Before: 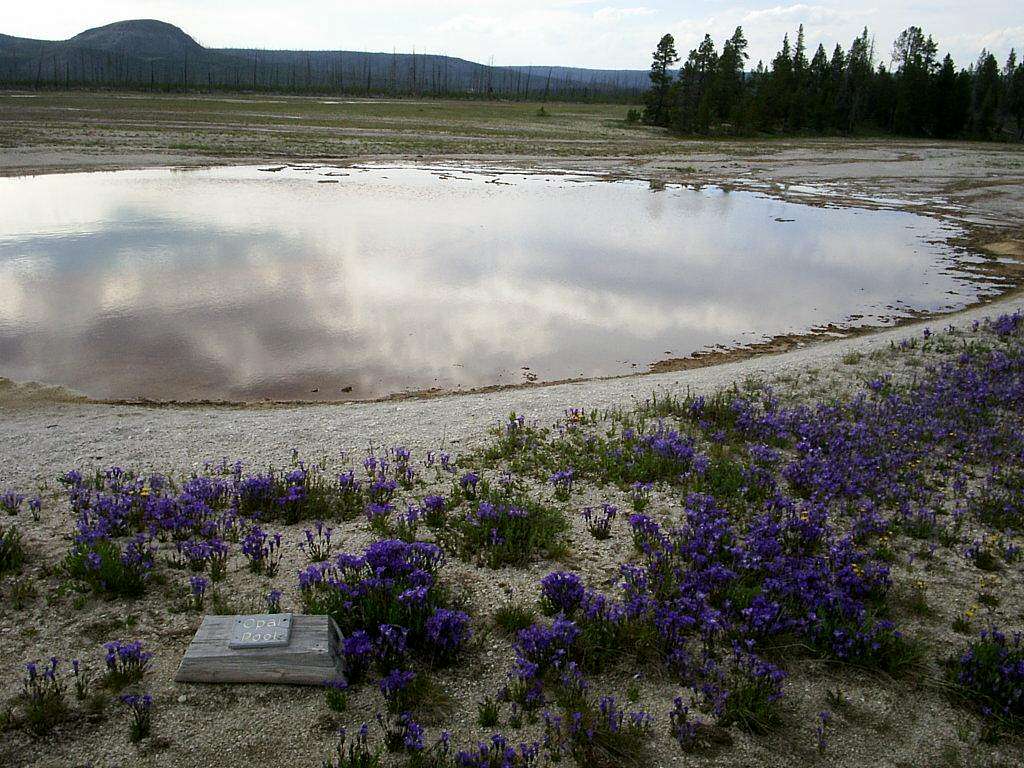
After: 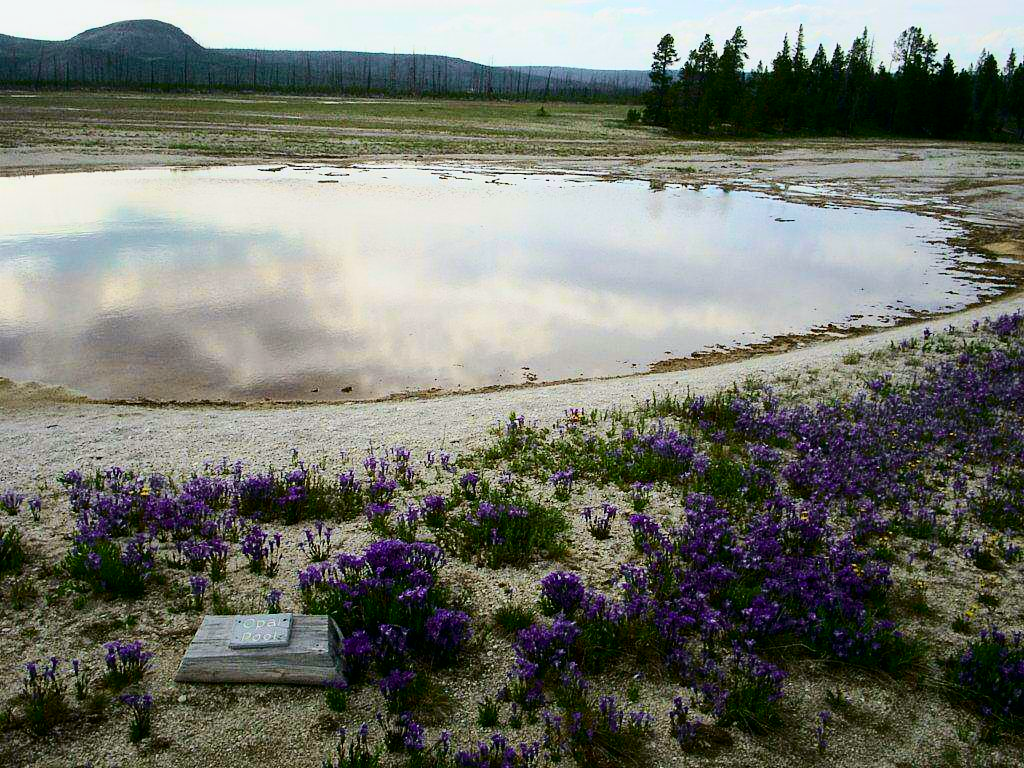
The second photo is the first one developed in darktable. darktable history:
tone curve: curves: ch0 [(0, 0) (0.042, 0.023) (0.157, 0.114) (0.302, 0.308) (0.44, 0.507) (0.607, 0.705) (0.824, 0.882) (1, 0.965)]; ch1 [(0, 0) (0.339, 0.334) (0.445, 0.419) (0.476, 0.454) (0.503, 0.501) (0.517, 0.513) (0.551, 0.567) (0.622, 0.662) (0.706, 0.741) (1, 1)]; ch2 [(0, 0) (0.327, 0.318) (0.417, 0.426) (0.46, 0.453) (0.502, 0.5) (0.514, 0.524) (0.547, 0.572) (0.615, 0.656) (0.717, 0.778) (1, 1)], color space Lab, independent channels, preserve colors none
